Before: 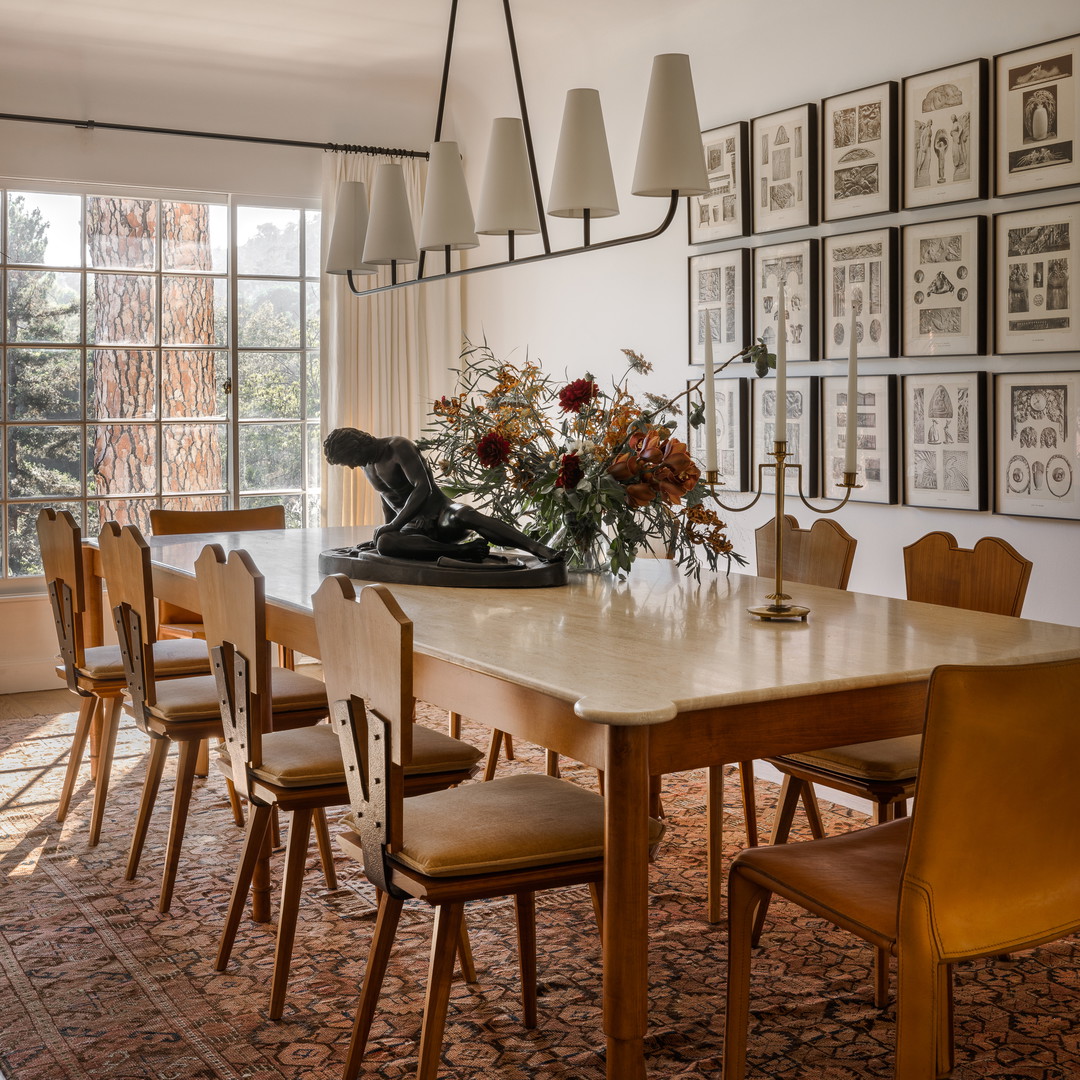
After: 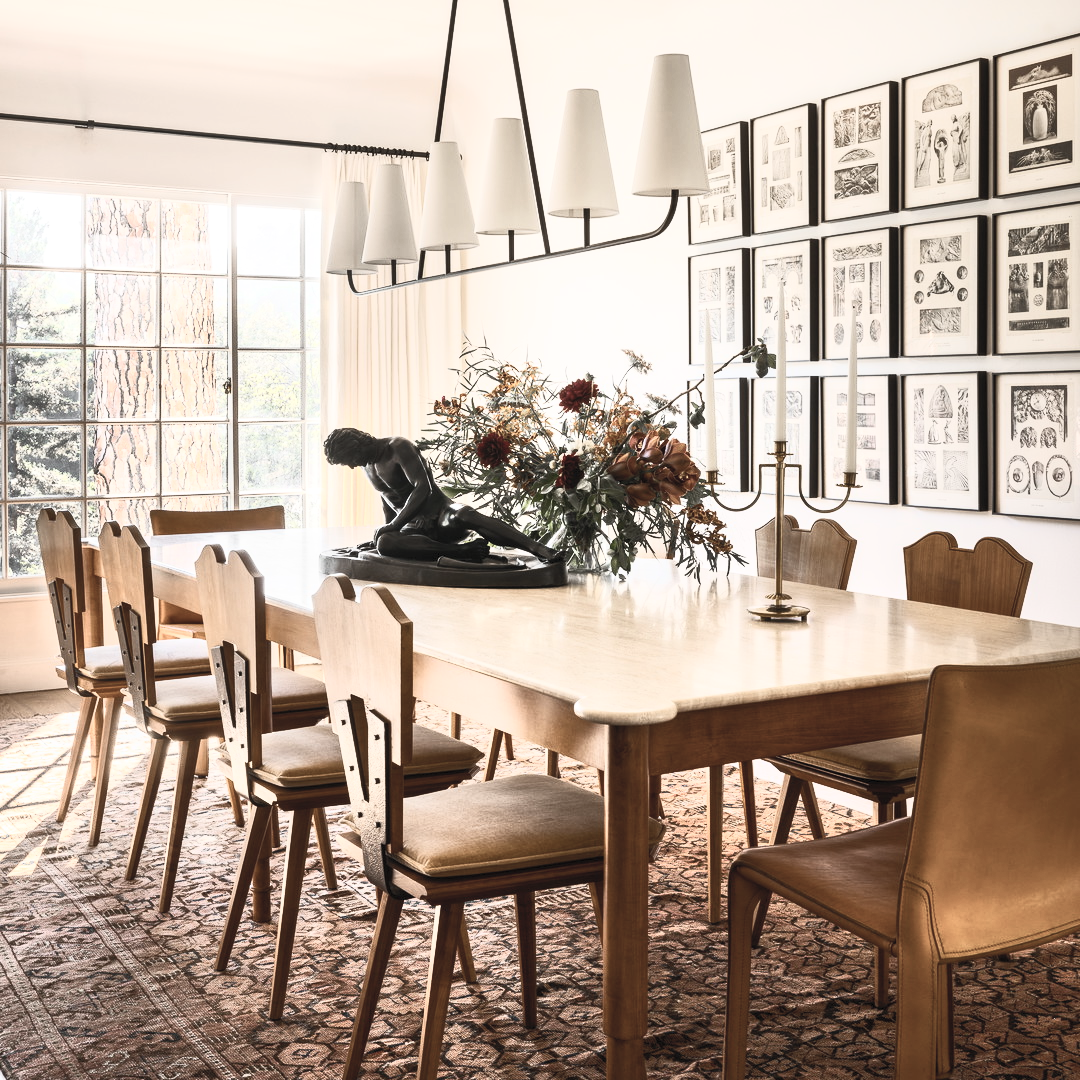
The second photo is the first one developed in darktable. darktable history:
contrast brightness saturation: contrast 0.588, brightness 0.572, saturation -0.349
color balance rgb: perceptual saturation grading › global saturation 0.569%, global vibrance 9.771%
exposure: exposure 0.201 EV, compensate exposure bias true, compensate highlight preservation false
